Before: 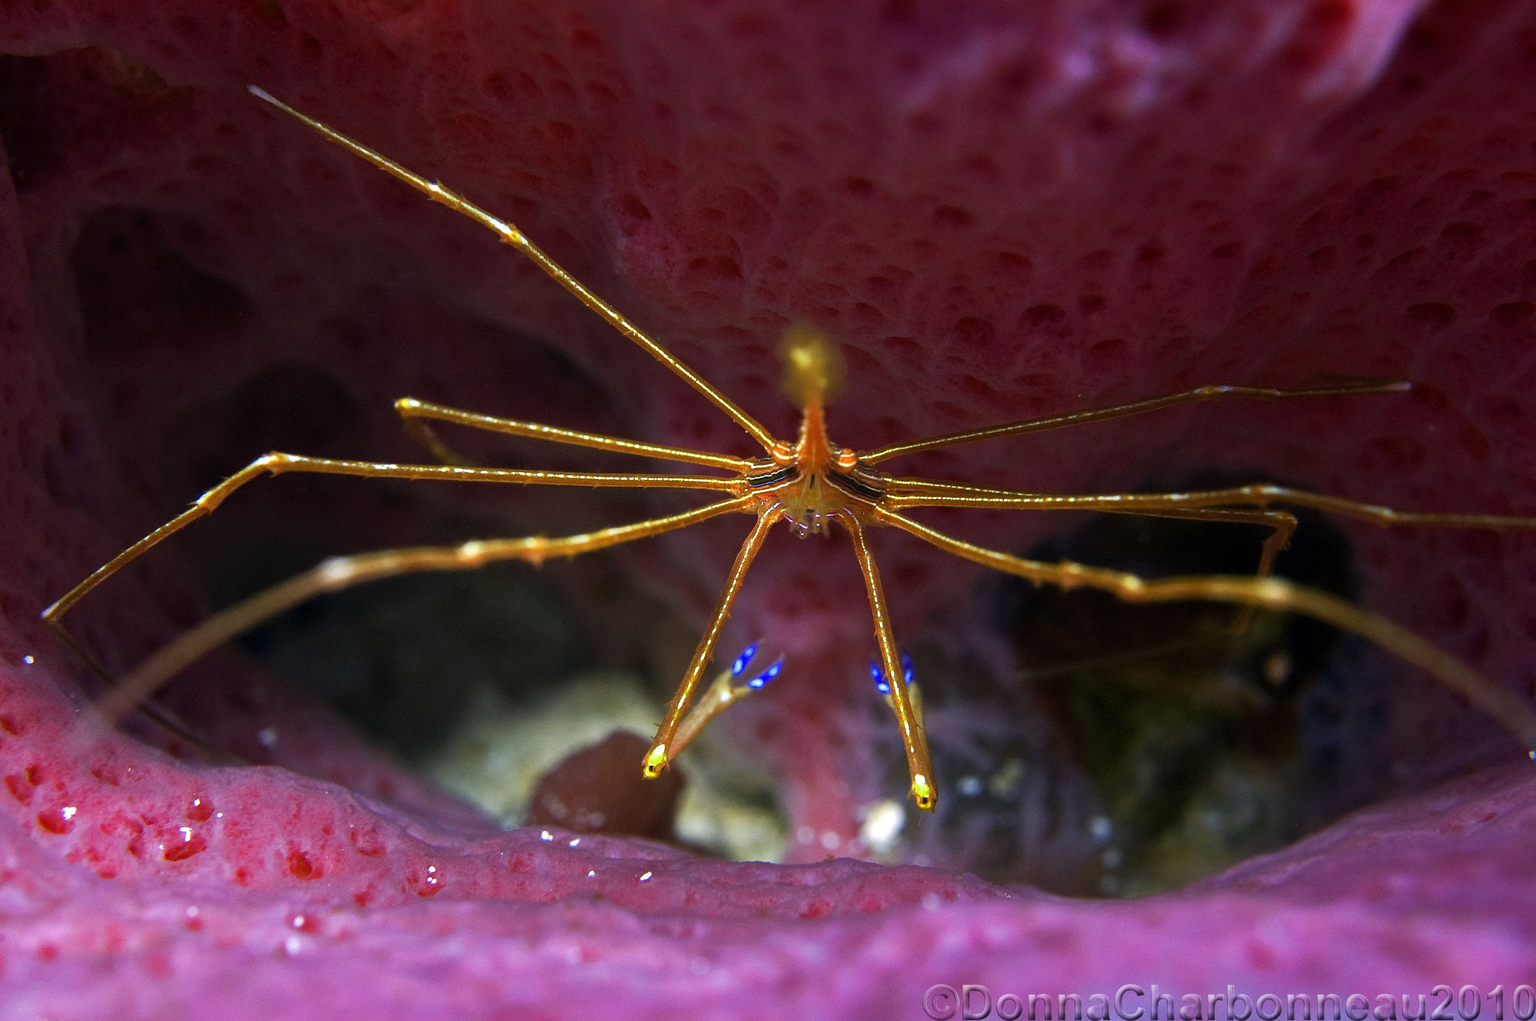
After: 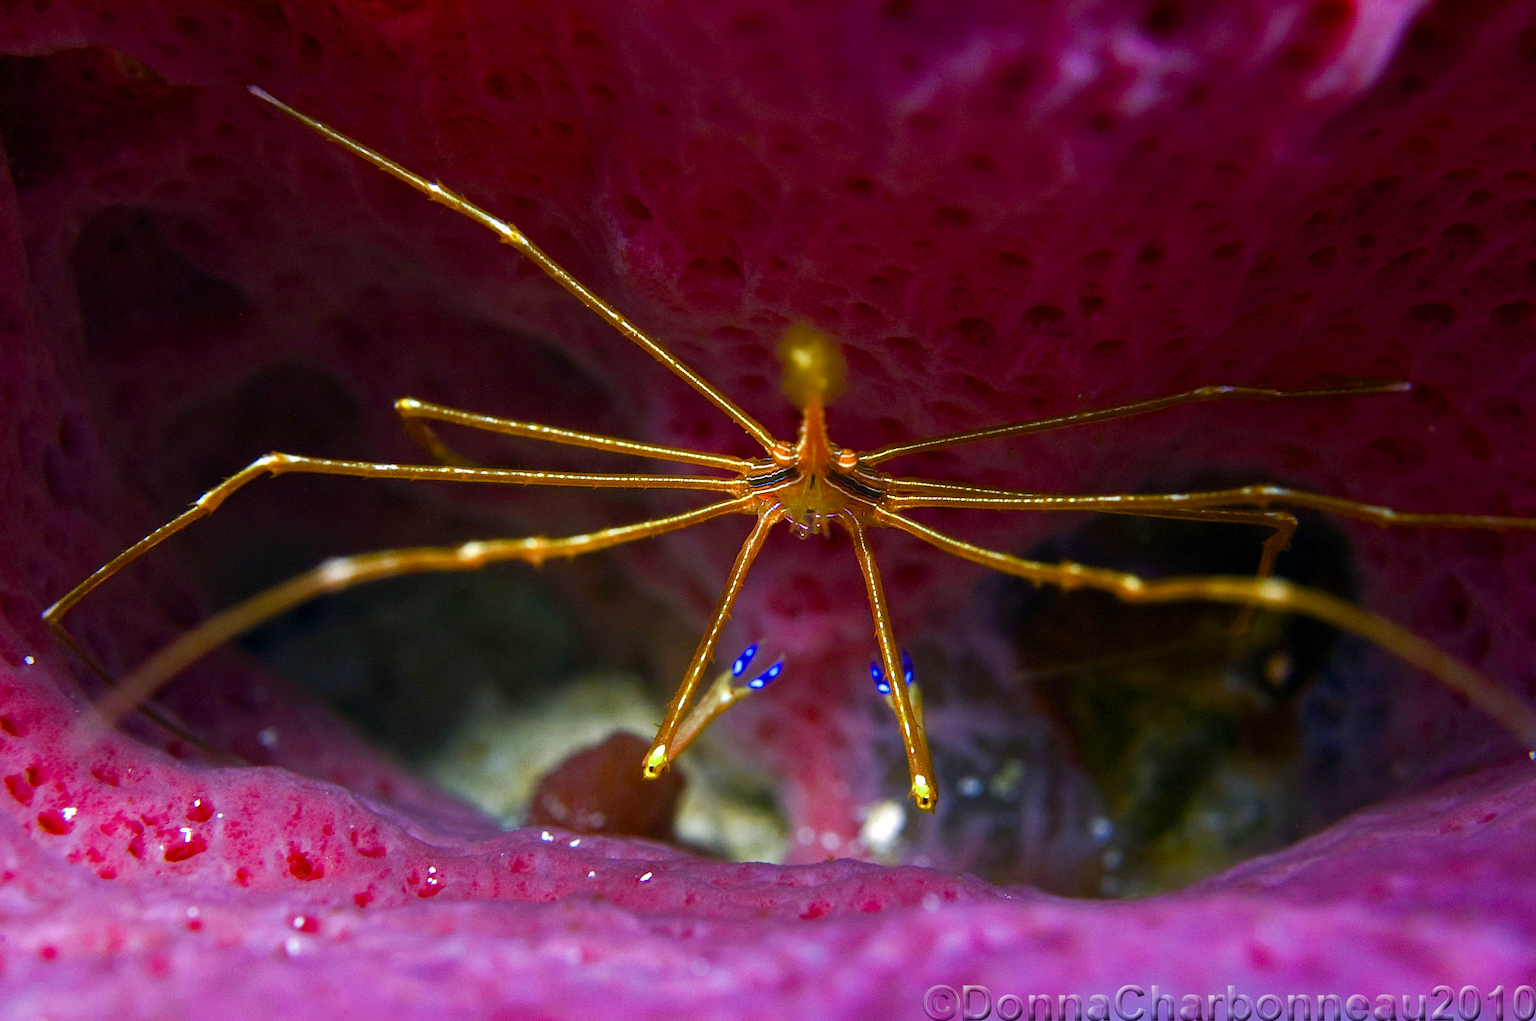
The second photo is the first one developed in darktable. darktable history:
color balance rgb: perceptual saturation grading › global saturation 20%, perceptual saturation grading › highlights -25.023%, perceptual saturation grading › shadows 49.252%
